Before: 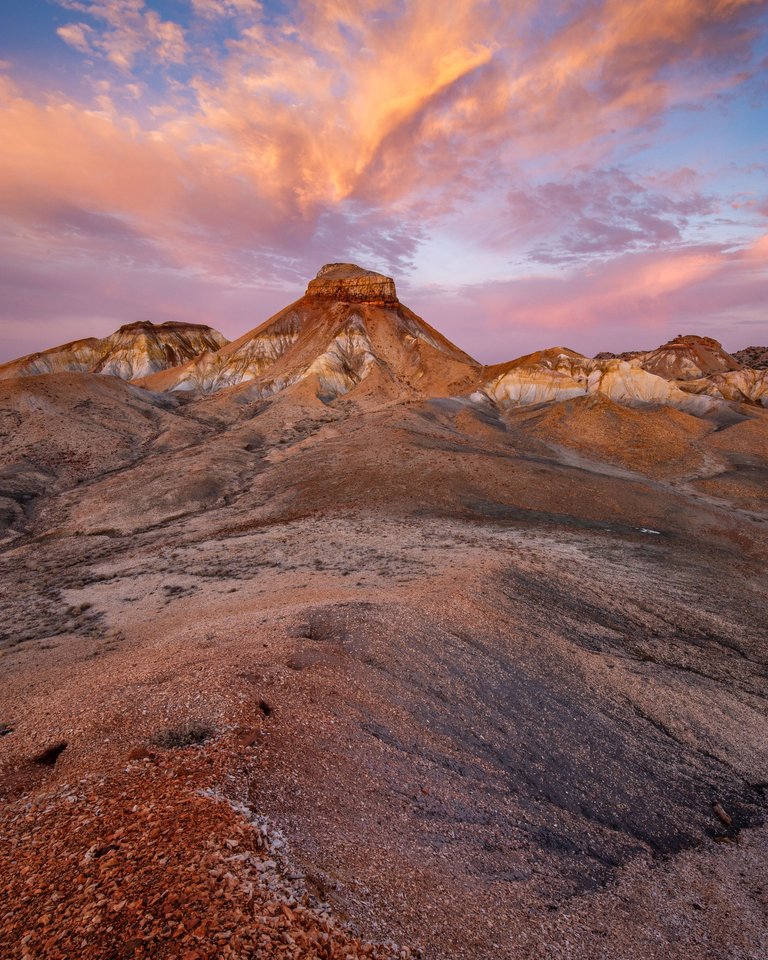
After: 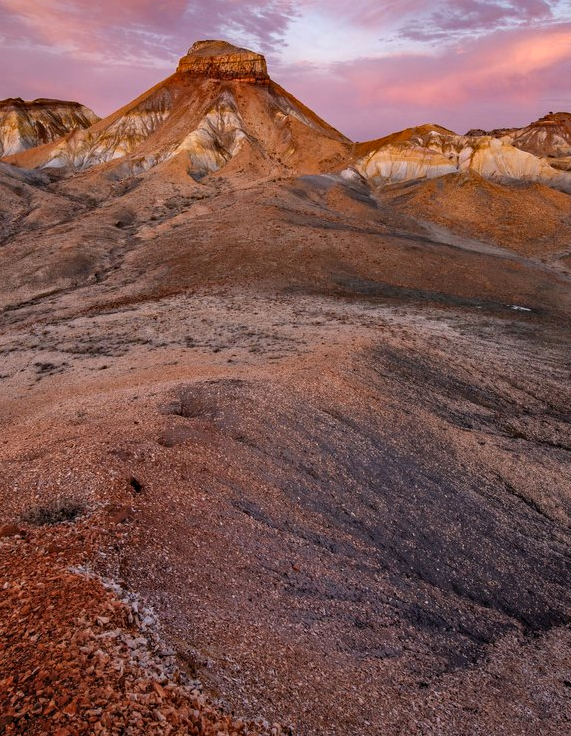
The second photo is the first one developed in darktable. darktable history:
levels: black 0.089%, levels [0.016, 0.492, 0.969]
crop: left 16.872%, top 23.266%, right 8.778%
haze removal: adaptive false
